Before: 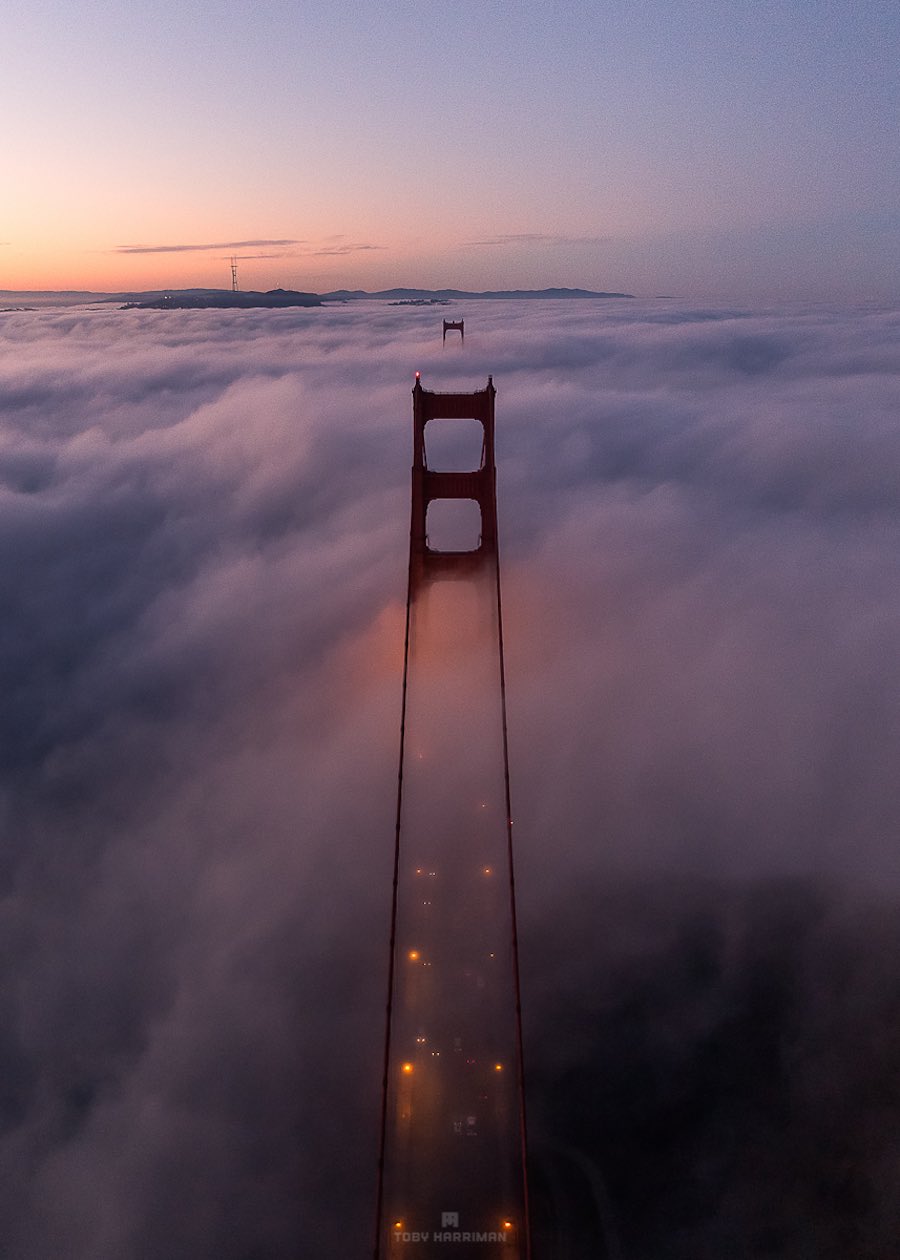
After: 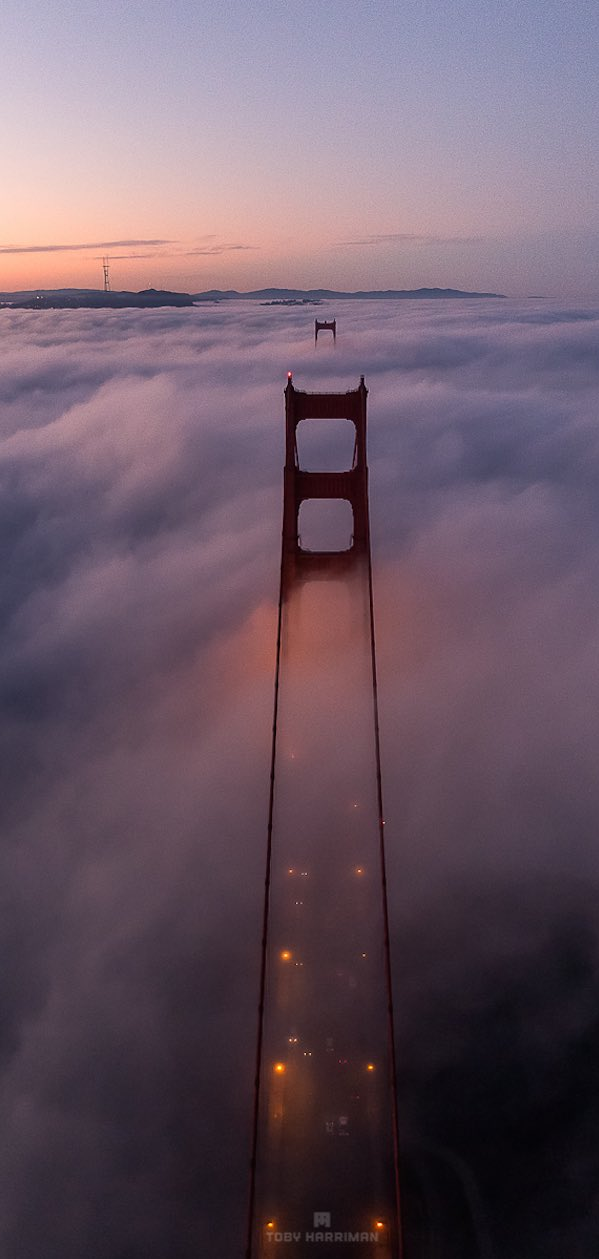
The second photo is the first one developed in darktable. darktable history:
crop and rotate: left 14.333%, right 19.036%
